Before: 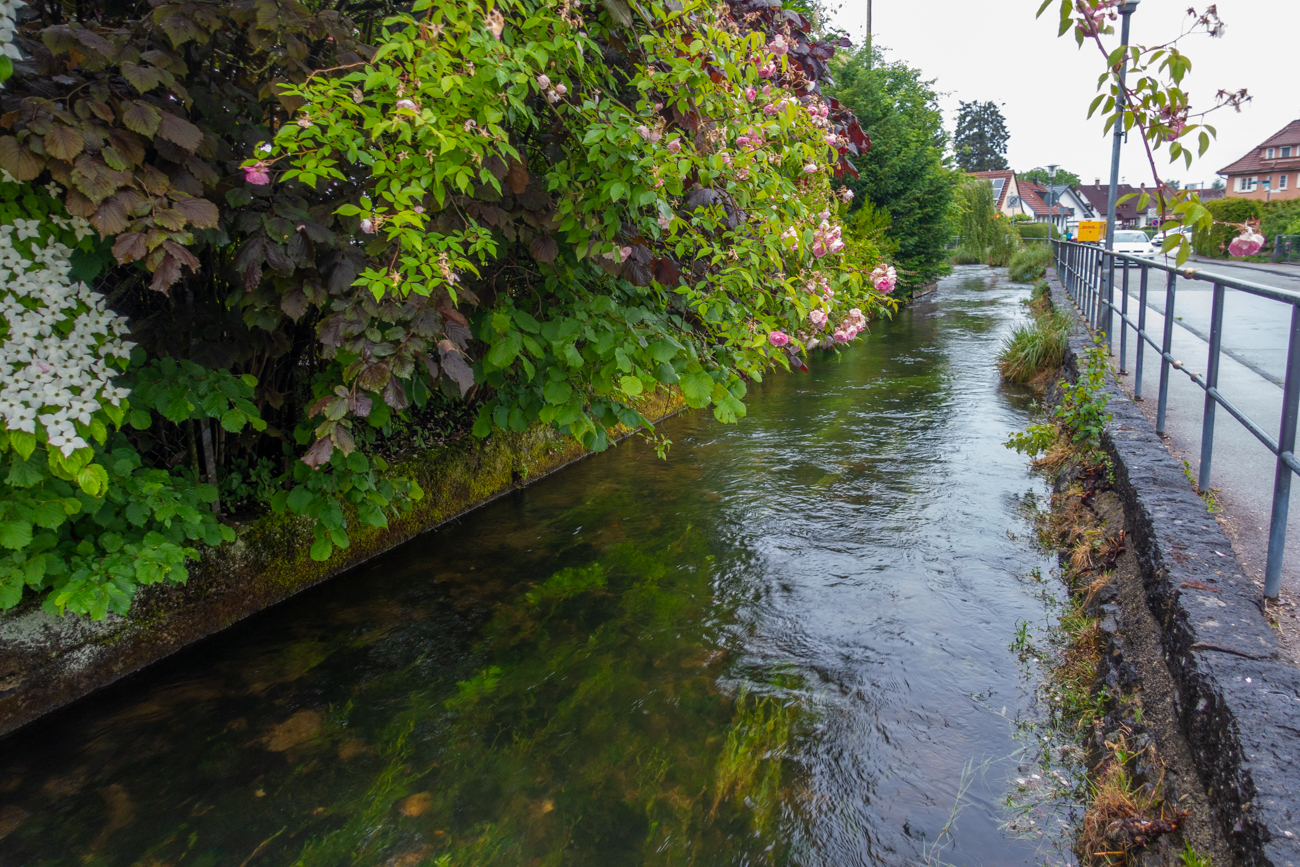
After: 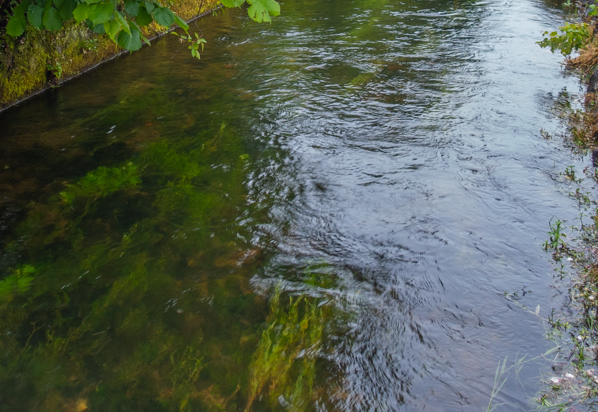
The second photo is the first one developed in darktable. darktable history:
crop: left 35.875%, top 46.284%, right 18.1%, bottom 6.117%
